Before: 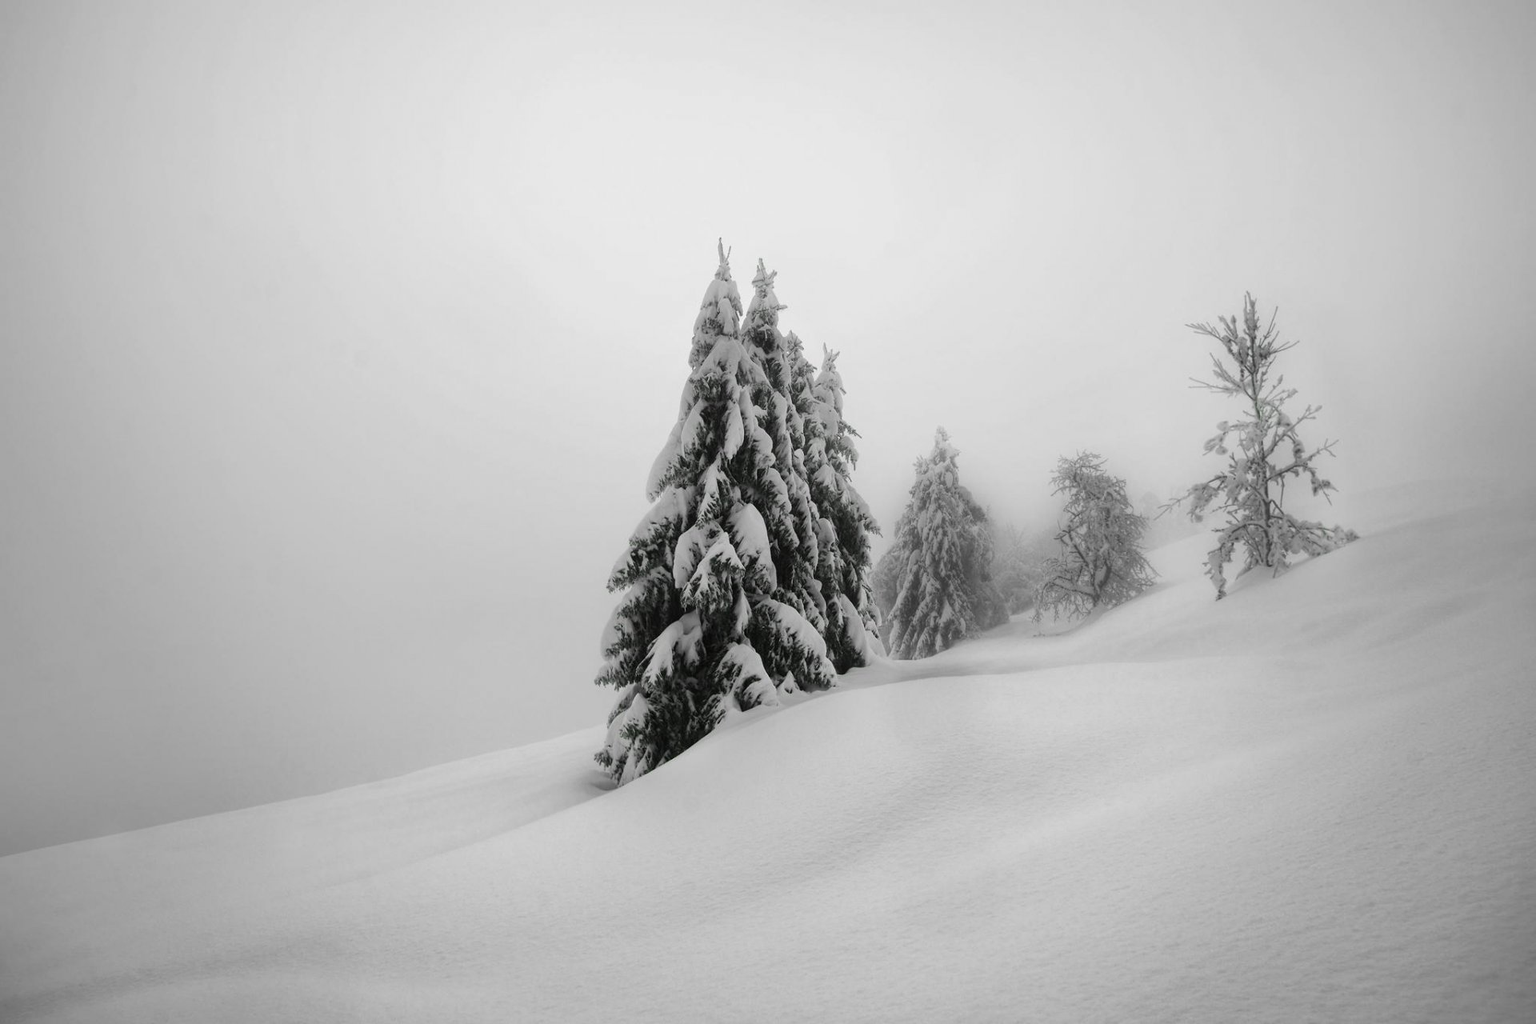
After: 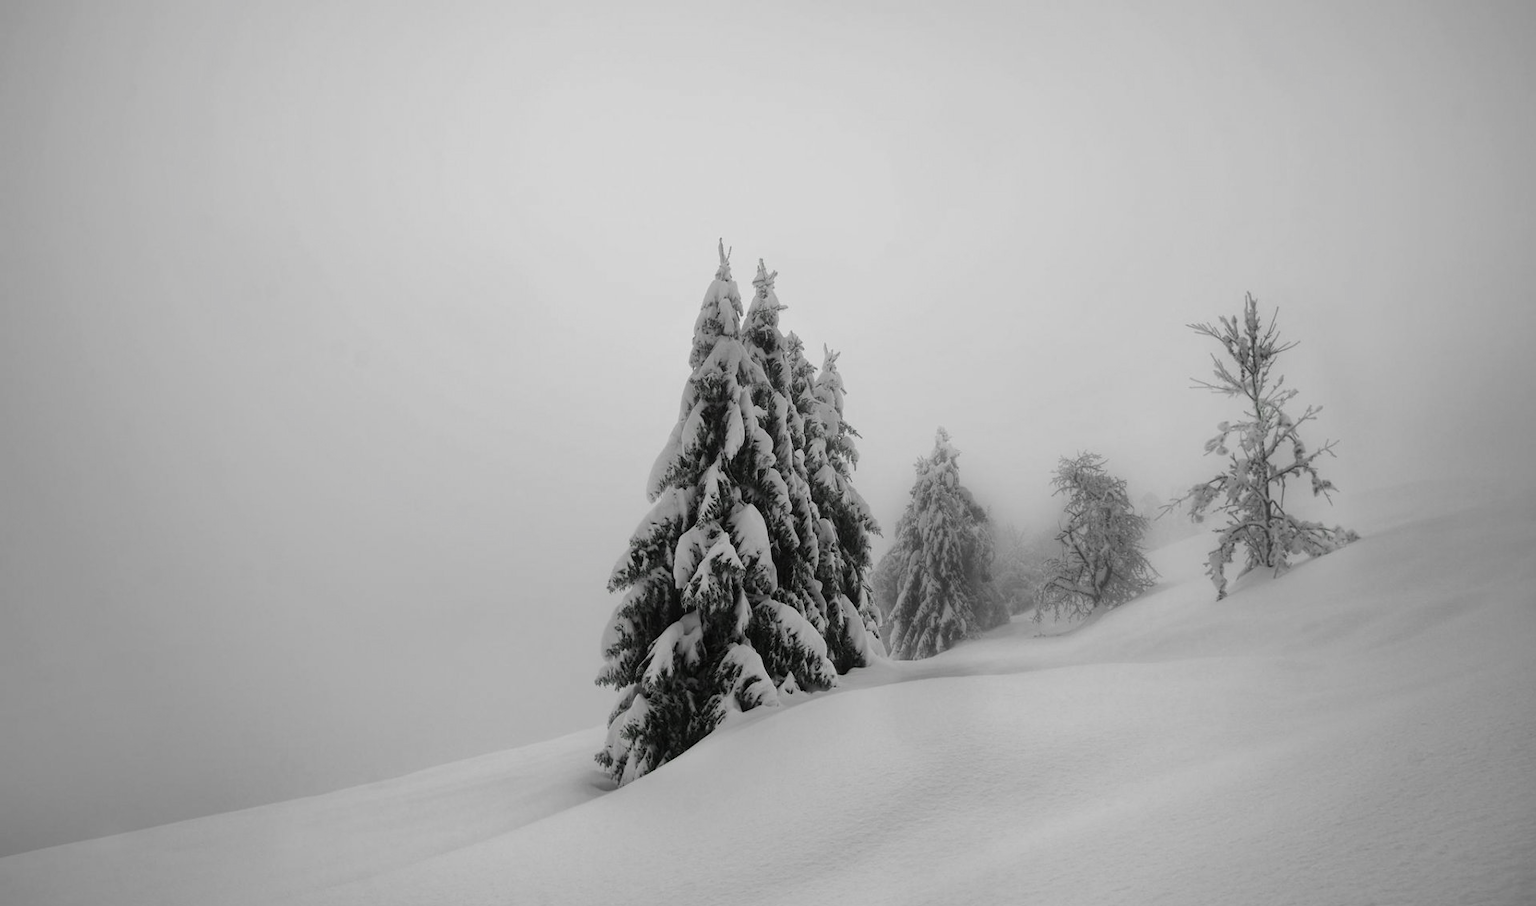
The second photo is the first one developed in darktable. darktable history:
crop and rotate: top 0%, bottom 11.49%
exposure: exposure -0.293 EV, compensate highlight preservation false
color balance: input saturation 100.43%, contrast fulcrum 14.22%, output saturation 70.41%
